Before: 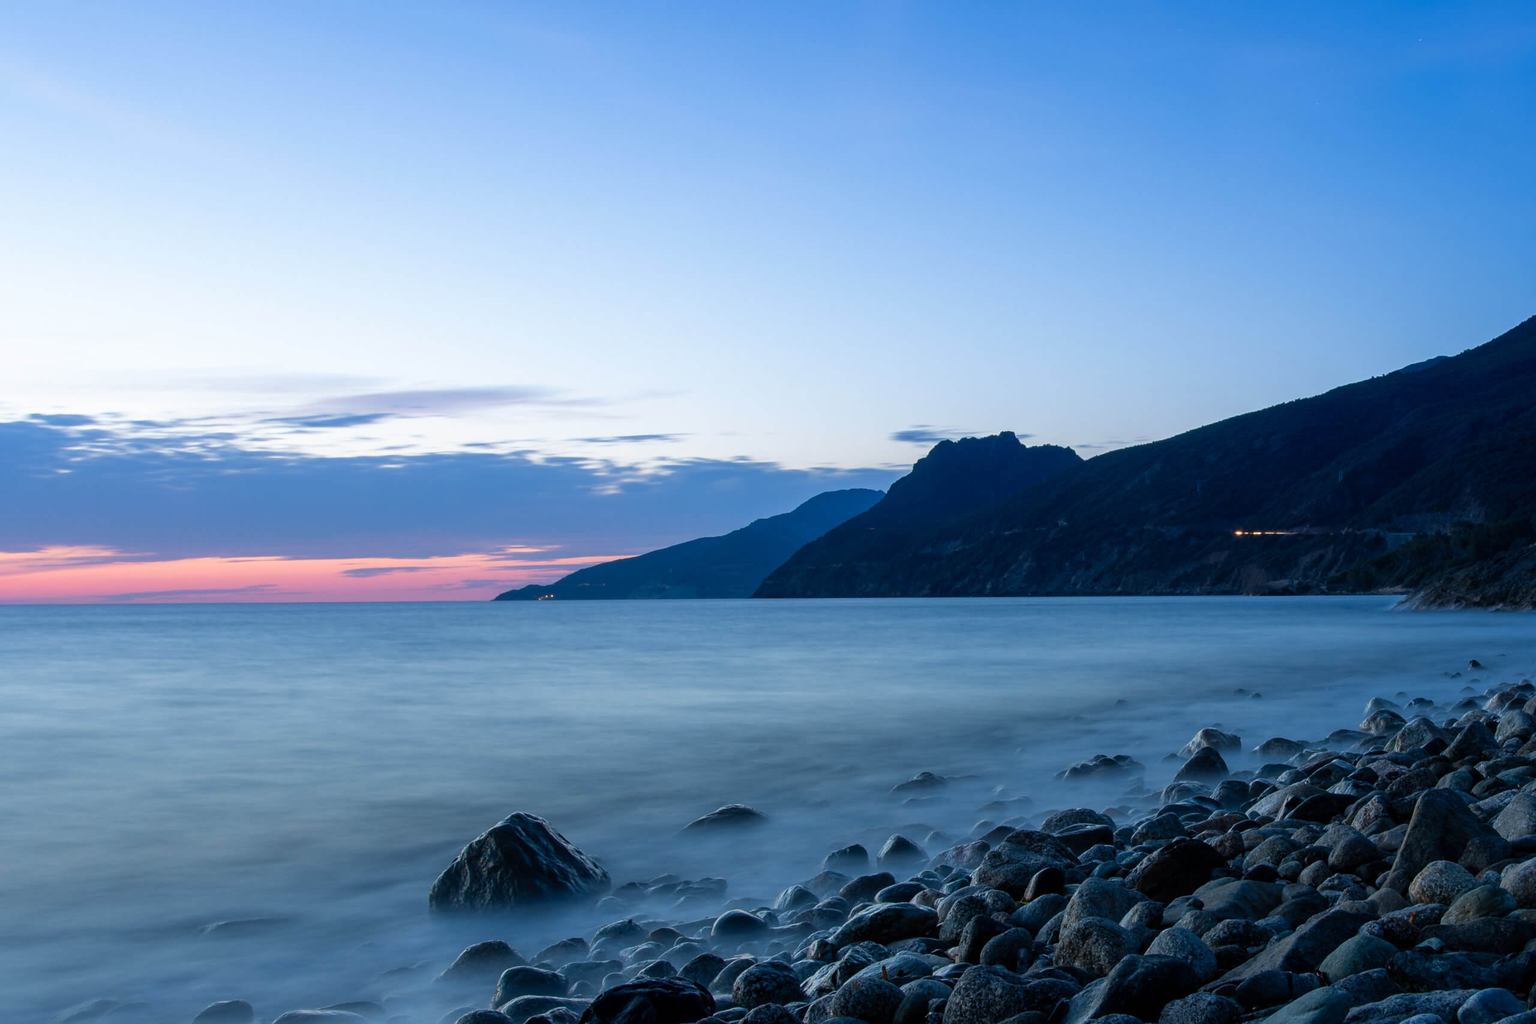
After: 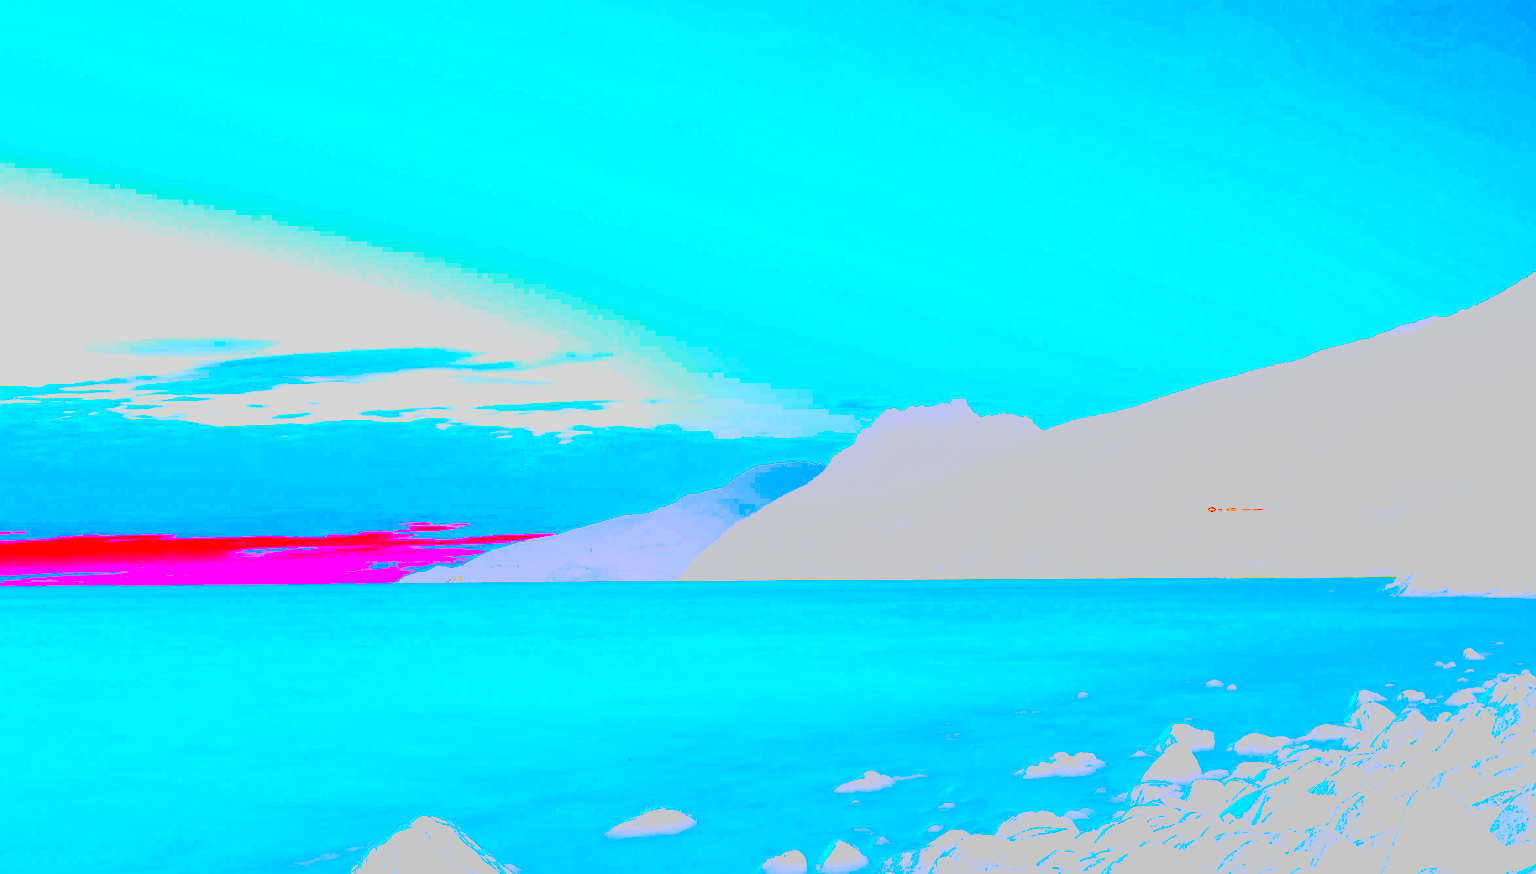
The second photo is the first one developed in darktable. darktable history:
contrast brightness saturation: contrast -0.981, brightness -0.172, saturation 0.739
crop: left 8.51%, top 6.584%, bottom 15.224%
levels: mode automatic, levels [0.062, 0.494, 0.925]
tone curve: curves: ch0 [(0, 0) (0.003, 0.007) (0.011, 0.009) (0.025, 0.014) (0.044, 0.022) (0.069, 0.029) (0.1, 0.037) (0.136, 0.052) (0.177, 0.083) (0.224, 0.121) (0.277, 0.177) (0.335, 0.258) (0.399, 0.351) (0.468, 0.454) (0.543, 0.557) (0.623, 0.654) (0.709, 0.744) (0.801, 0.825) (0.898, 0.909) (1, 1)], preserve colors none
base curve: curves: ch0 [(0, 0.036) (0.083, 0.04) (0.804, 1)], preserve colors none
